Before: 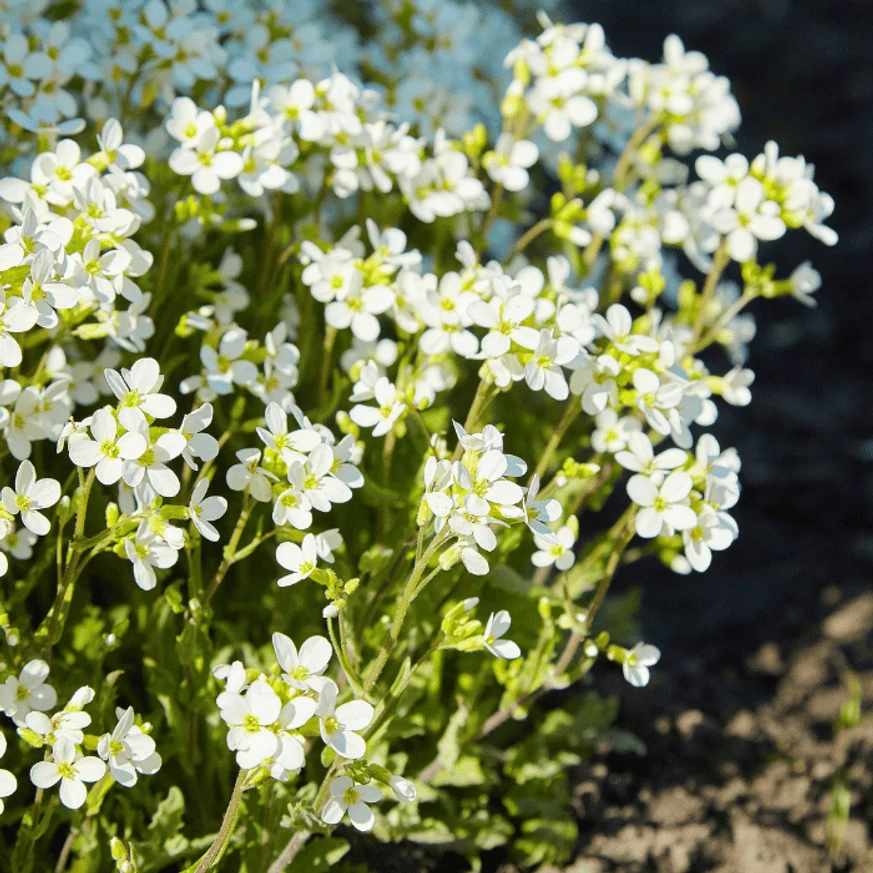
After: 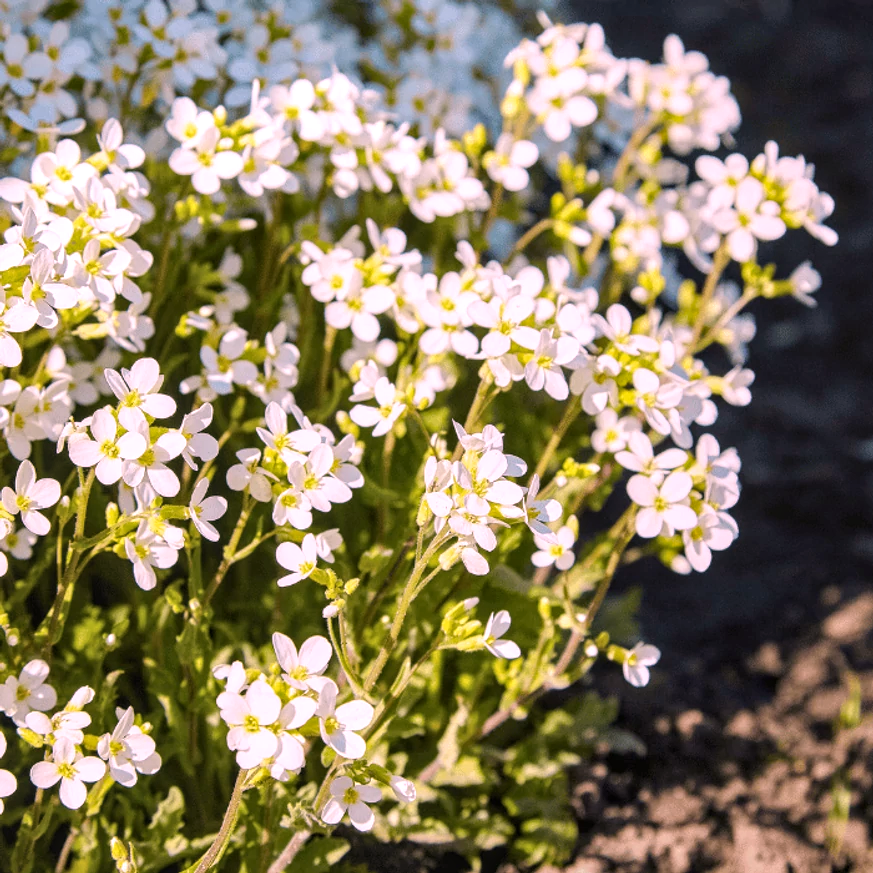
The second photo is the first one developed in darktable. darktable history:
local contrast: on, module defaults
white balance: red 1.188, blue 1.11
